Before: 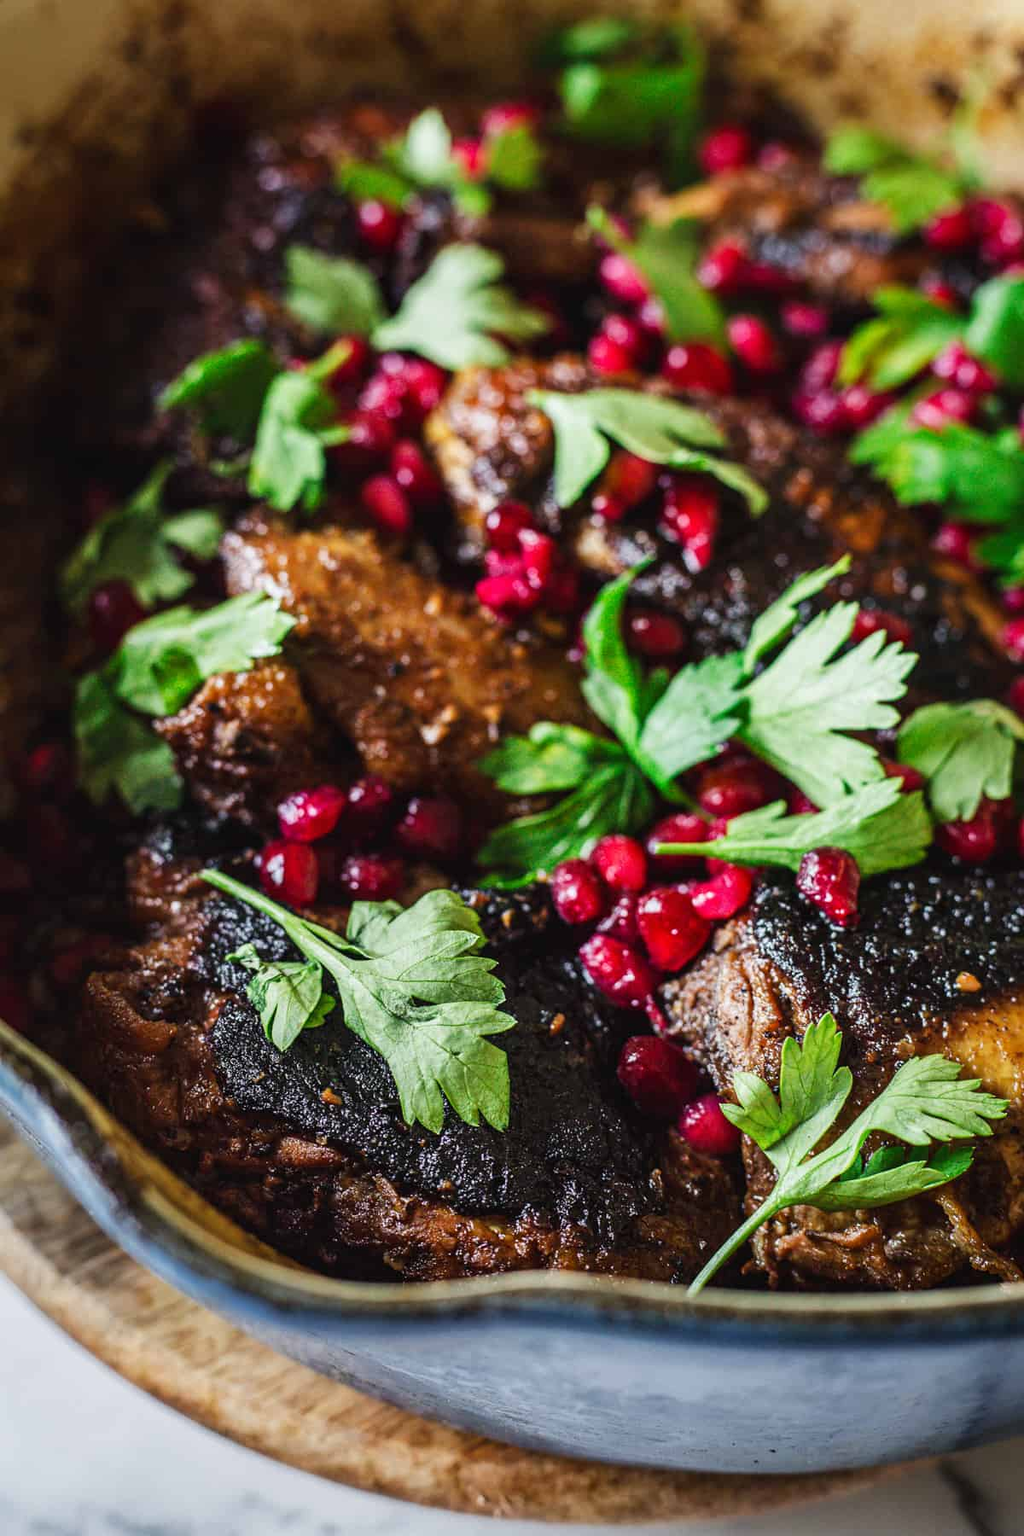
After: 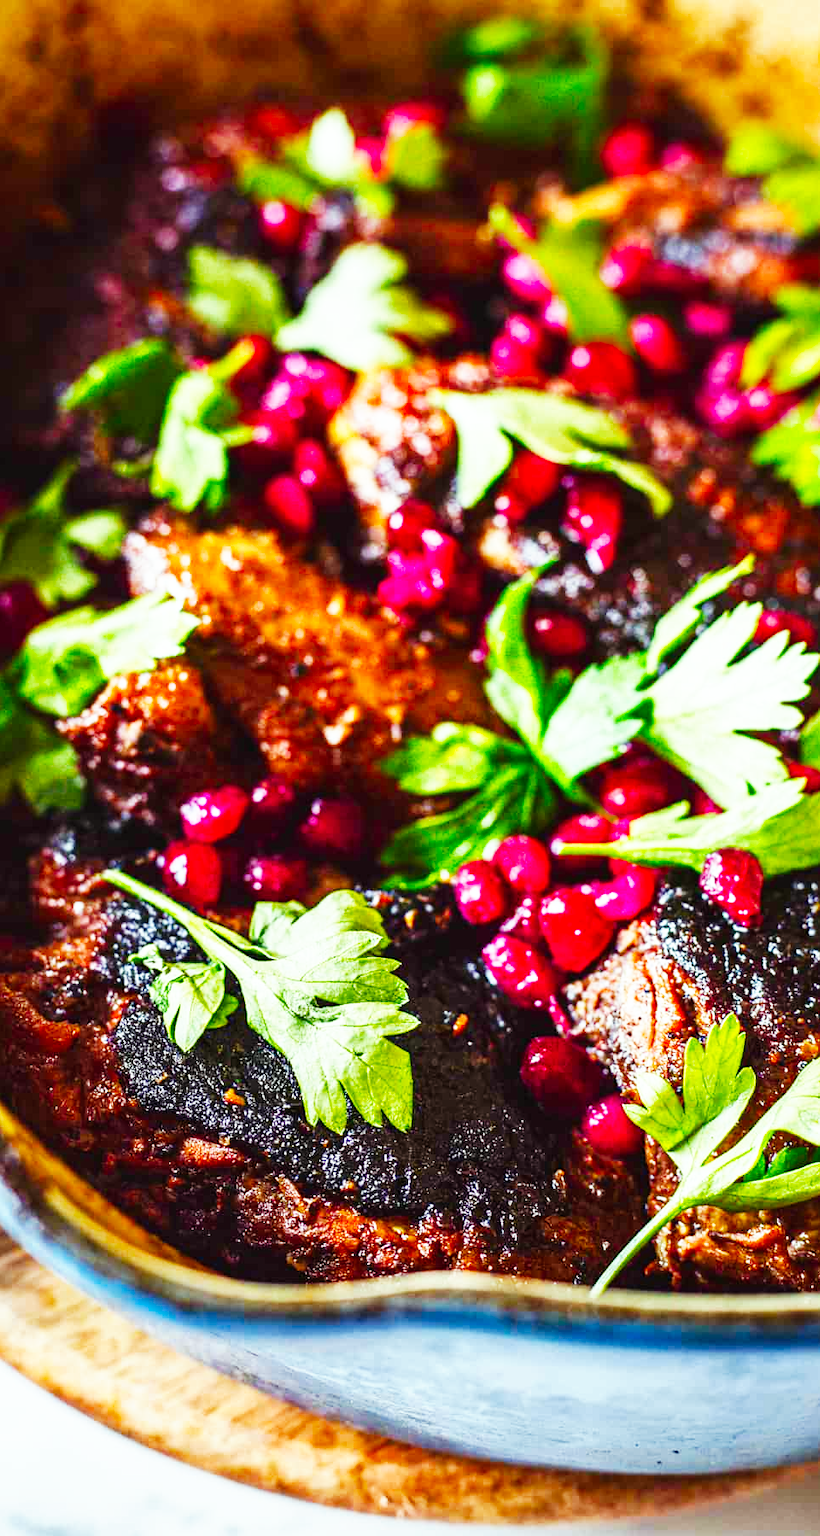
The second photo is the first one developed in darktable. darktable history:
exposure: black level correction 0, exposure -0.68 EV, compensate exposure bias true, compensate highlight preservation false
color balance rgb: power › chroma 0.302%, power › hue 24.12°, highlights gain › luminance 20.143%, highlights gain › chroma 2.683%, highlights gain › hue 171.34°, linear chroma grading › global chroma 14.353%, perceptual saturation grading › global saturation 0.774%, perceptual saturation grading › highlights -19.957%, perceptual saturation grading › shadows 19.421%, hue shift -4.67°, perceptual brilliance grading › global brilliance 12.013%, perceptual brilliance grading › highlights 15.321%, contrast -21.654%
crop and rotate: left 9.539%, right 10.296%
base curve: curves: ch0 [(0, 0) (0.007, 0.004) (0.027, 0.03) (0.046, 0.07) (0.207, 0.54) (0.442, 0.872) (0.673, 0.972) (1, 1)], preserve colors none
